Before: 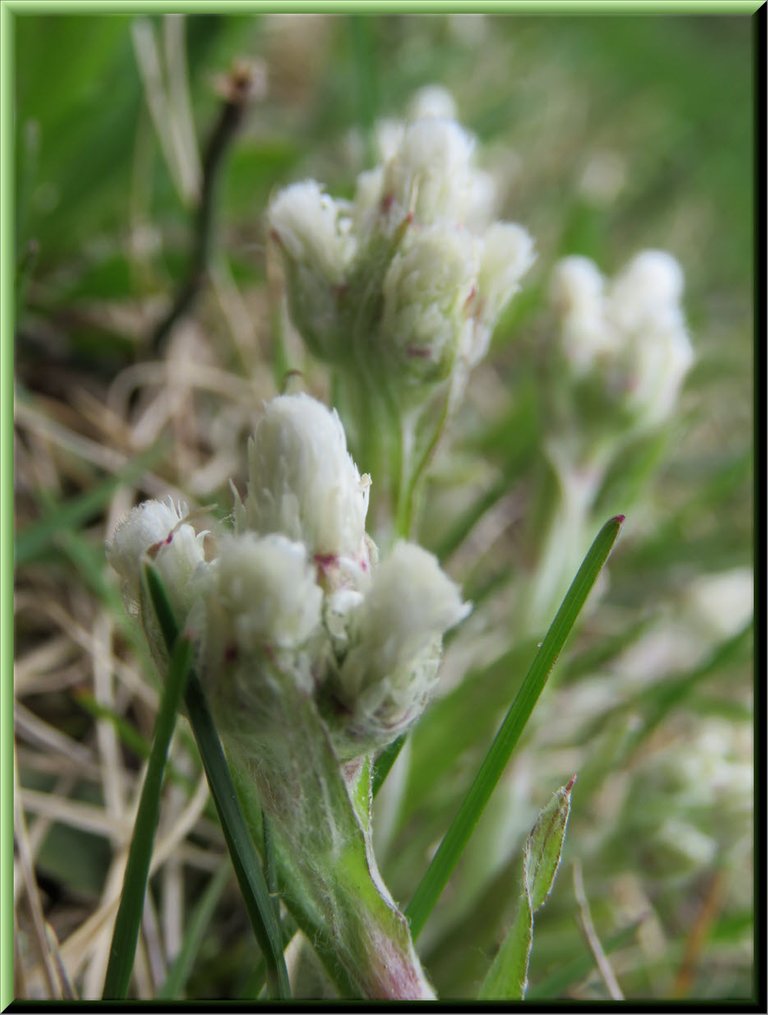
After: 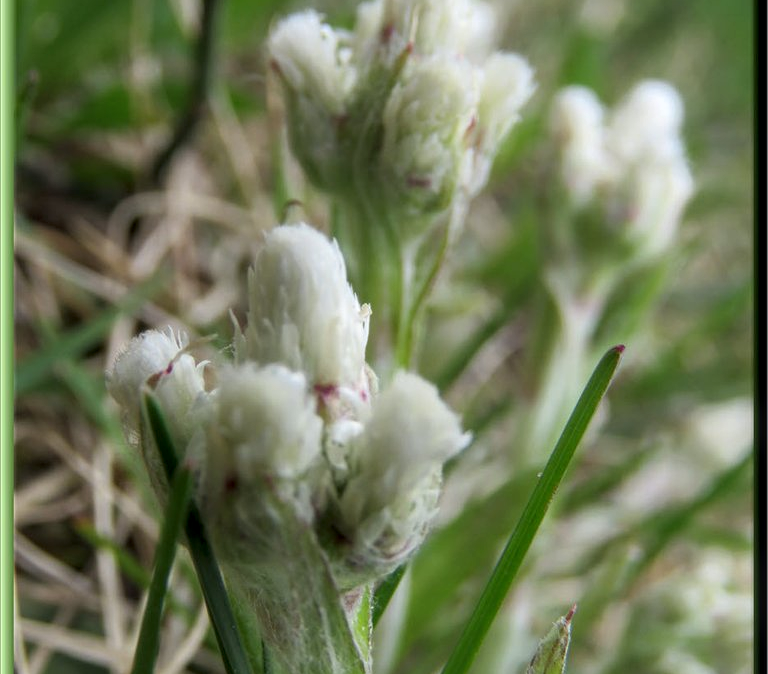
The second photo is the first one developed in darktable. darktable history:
base curve: preserve colors none
local contrast: on, module defaults
crop: top 16.758%, bottom 16.778%
